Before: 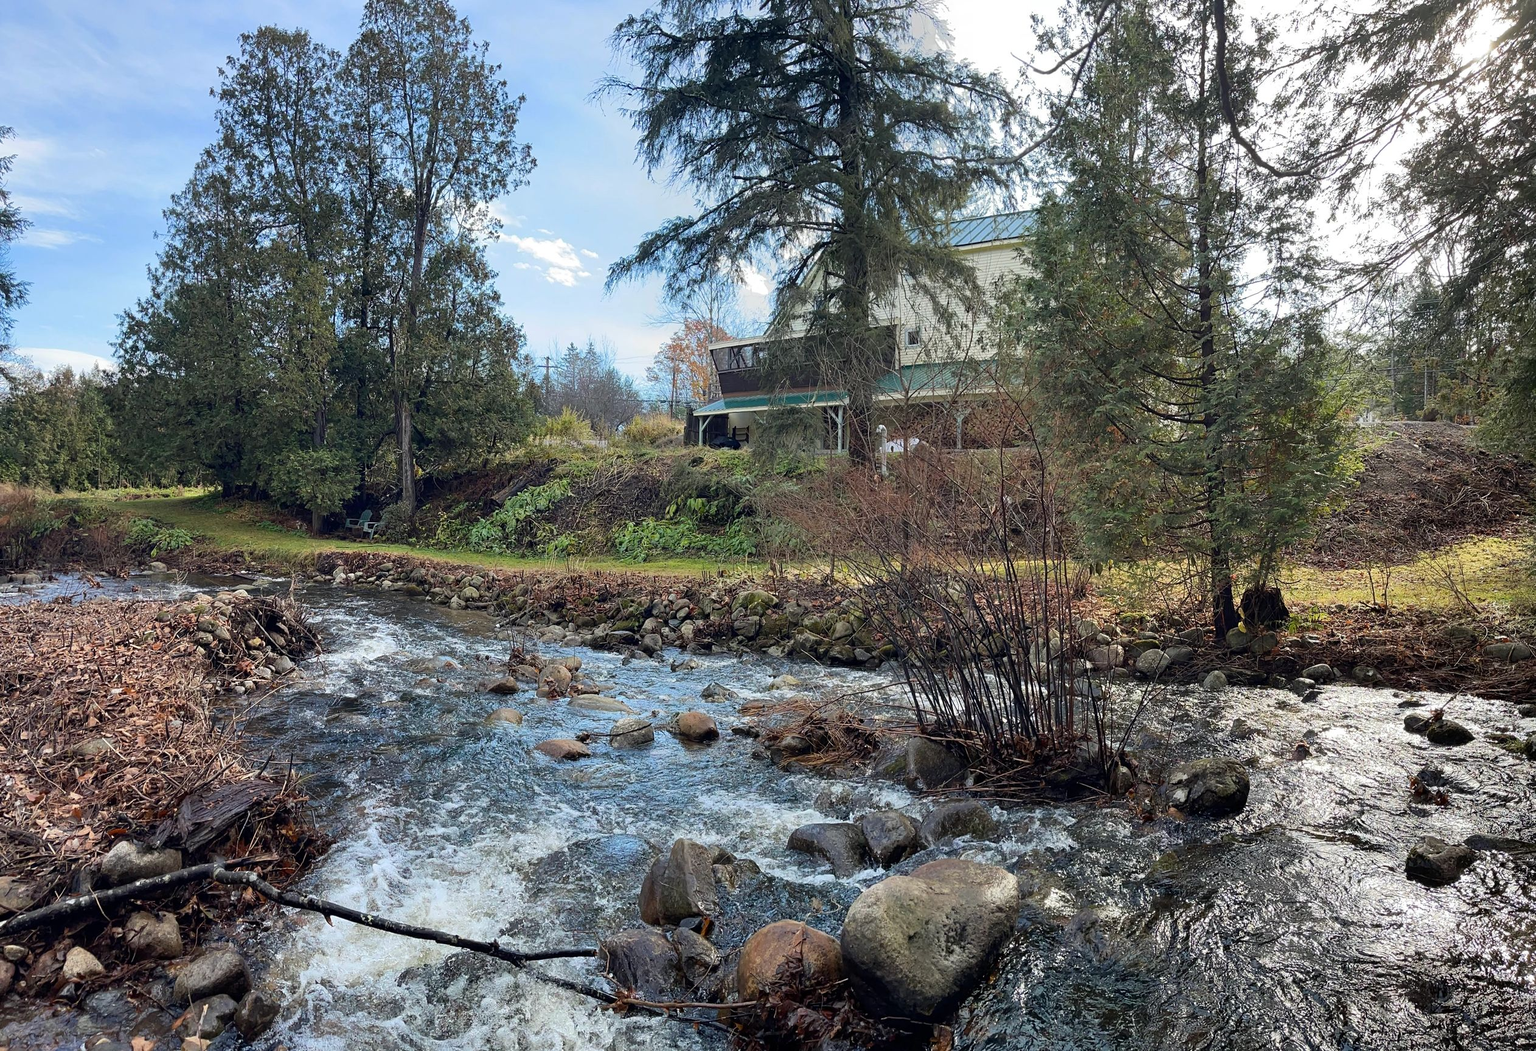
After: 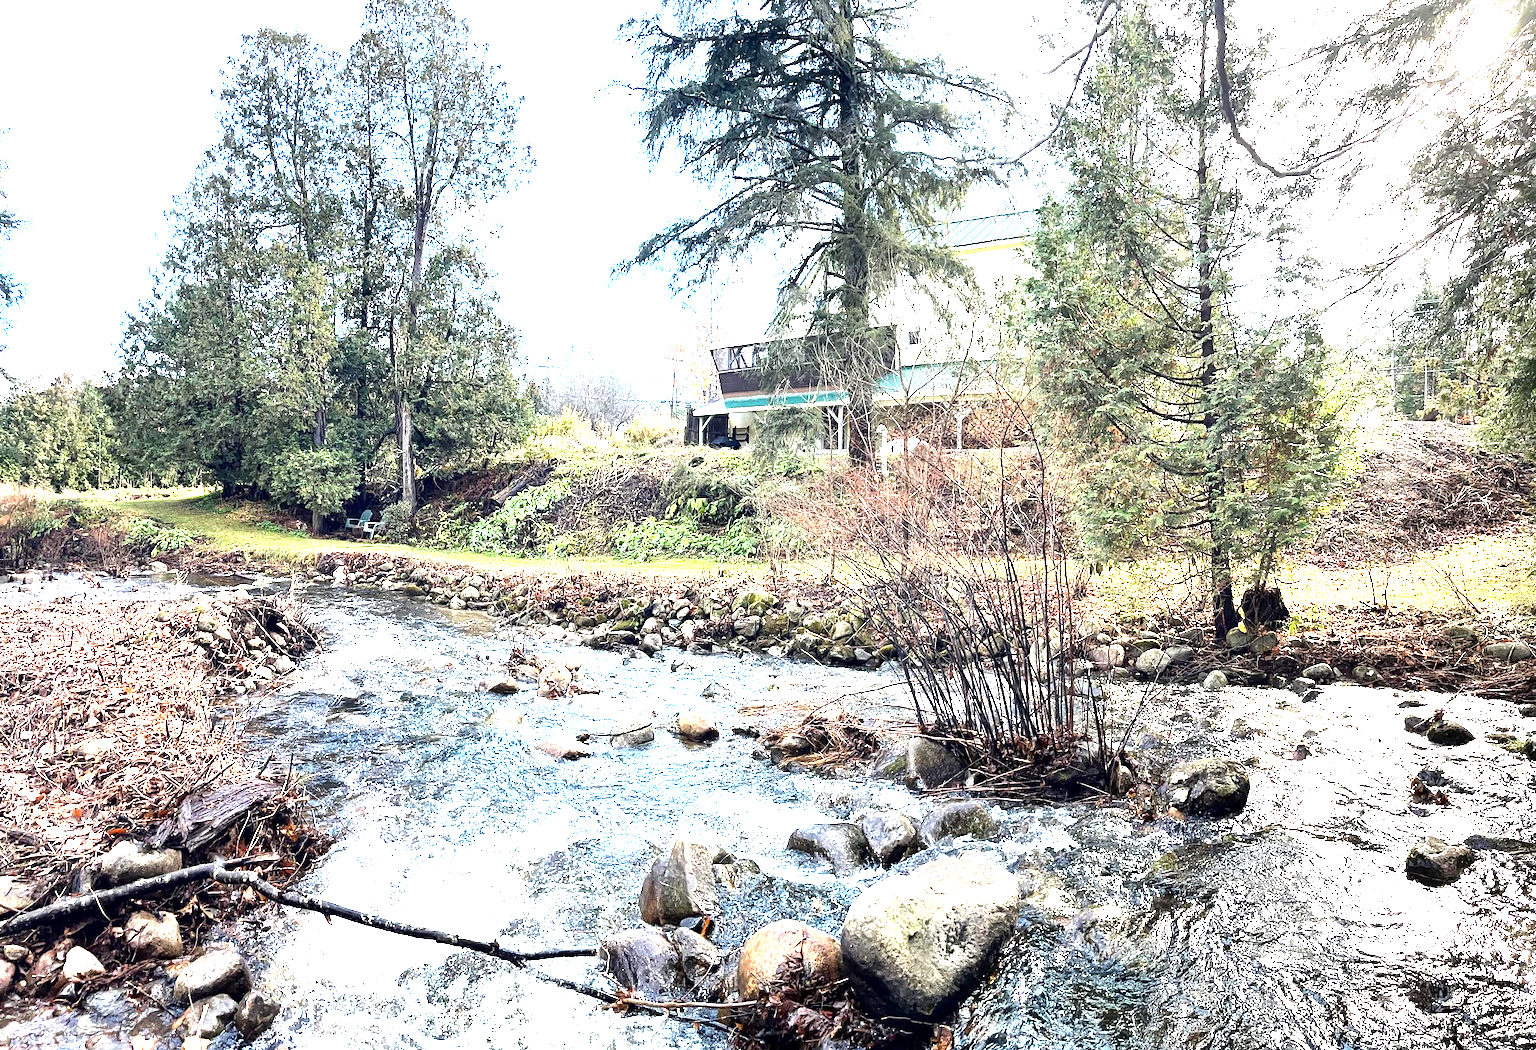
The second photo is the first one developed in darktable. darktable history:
exposure: black level correction 0, exposure 2.001 EV, compensate highlight preservation false
local contrast: mode bilateral grid, contrast 20, coarseness 49, detail 159%, midtone range 0.2
tone equalizer: -8 EV -0.78 EV, -7 EV -0.723 EV, -6 EV -0.588 EV, -5 EV -0.362 EV, -3 EV 0.385 EV, -2 EV 0.6 EV, -1 EV 0.675 EV, +0 EV 0.738 EV, edges refinement/feathering 500, mask exposure compensation -1.57 EV, preserve details no
